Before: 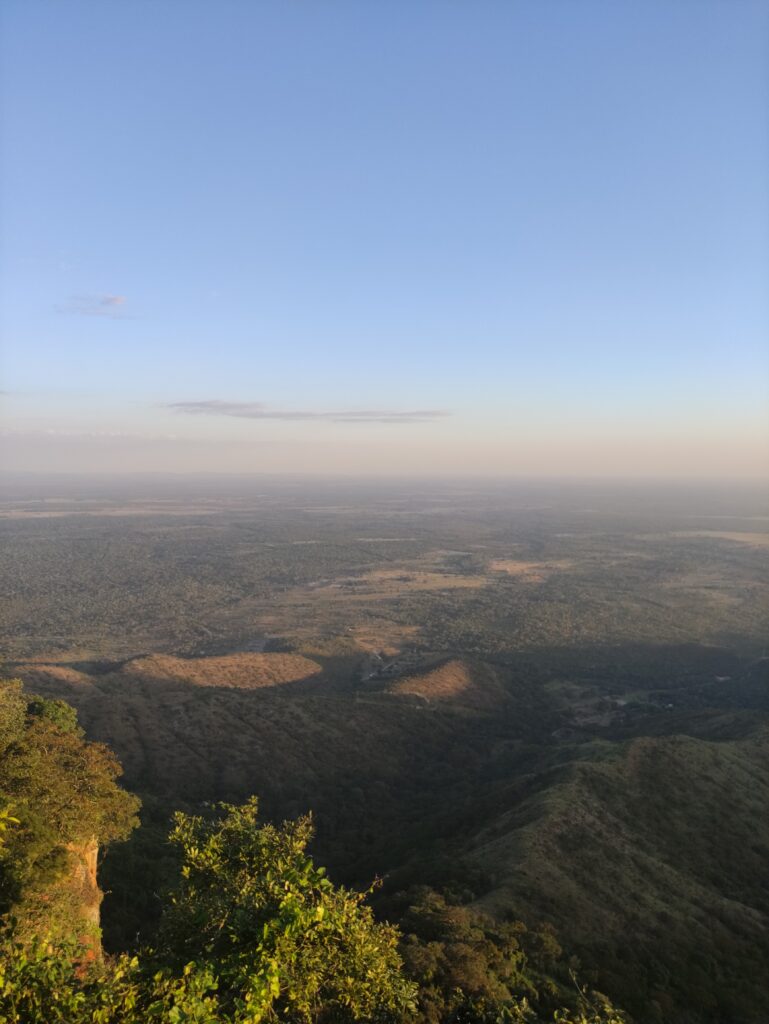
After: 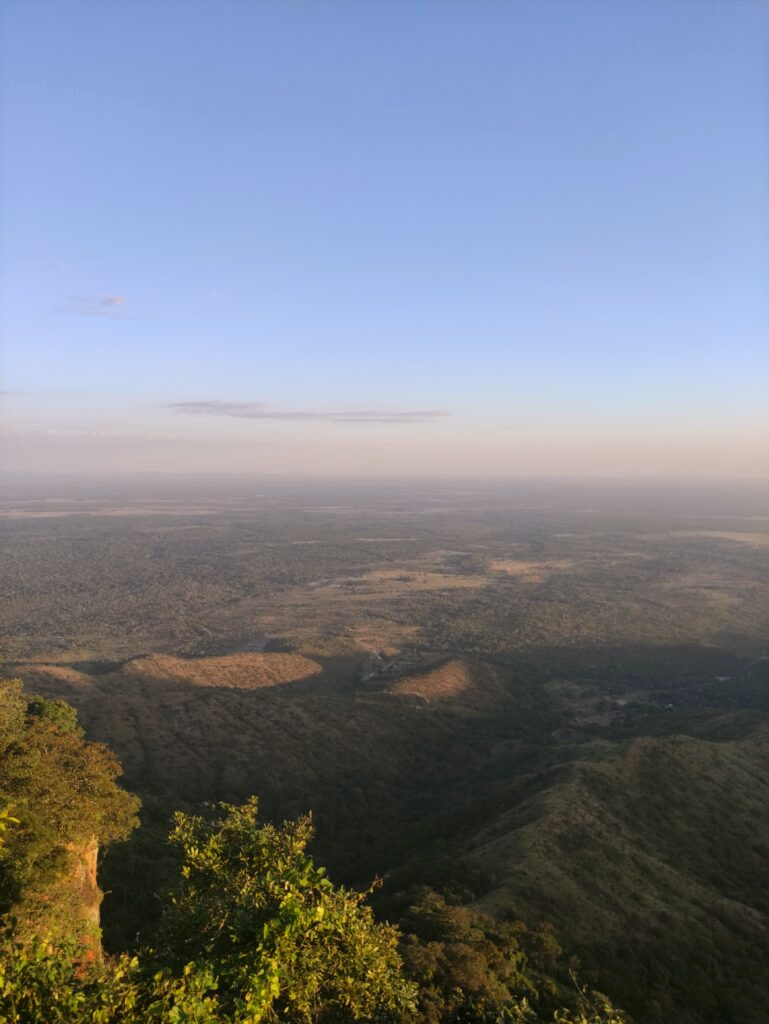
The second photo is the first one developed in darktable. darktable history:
color balance: mode lift, gamma, gain (sRGB), lift [1, 0.99, 1.01, 0.992], gamma [1, 1.037, 0.974, 0.963]
white balance: red 1.009, blue 1.027
